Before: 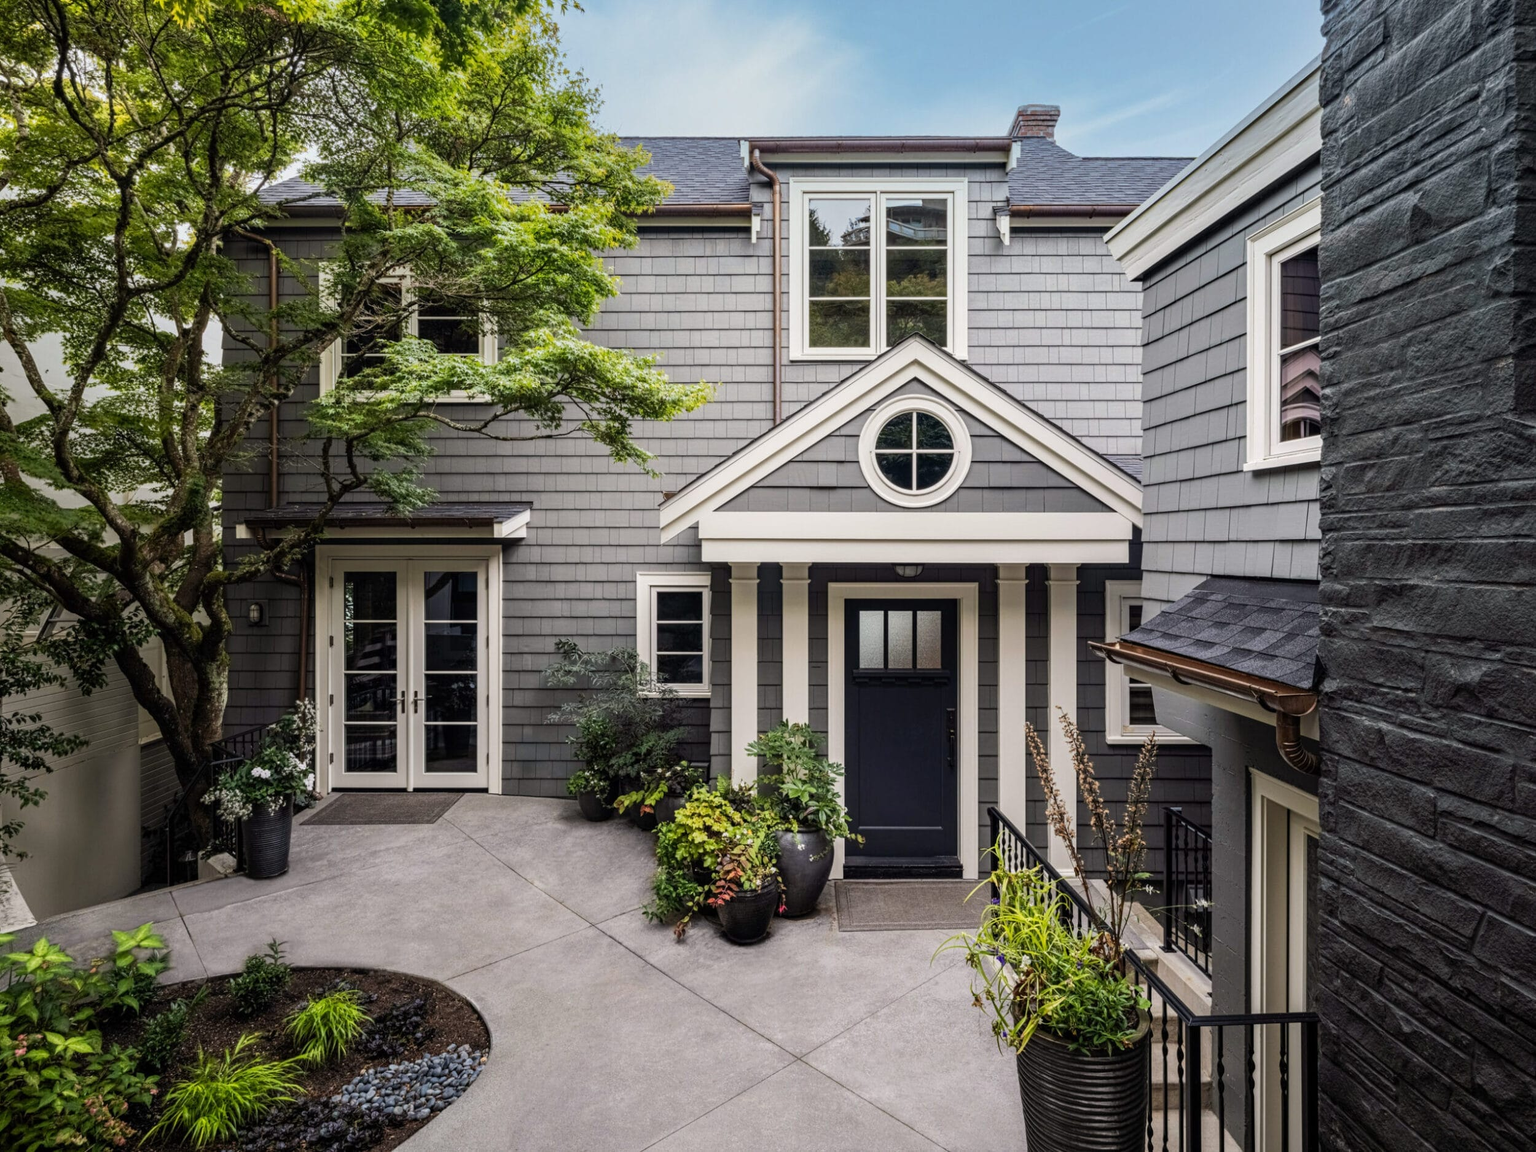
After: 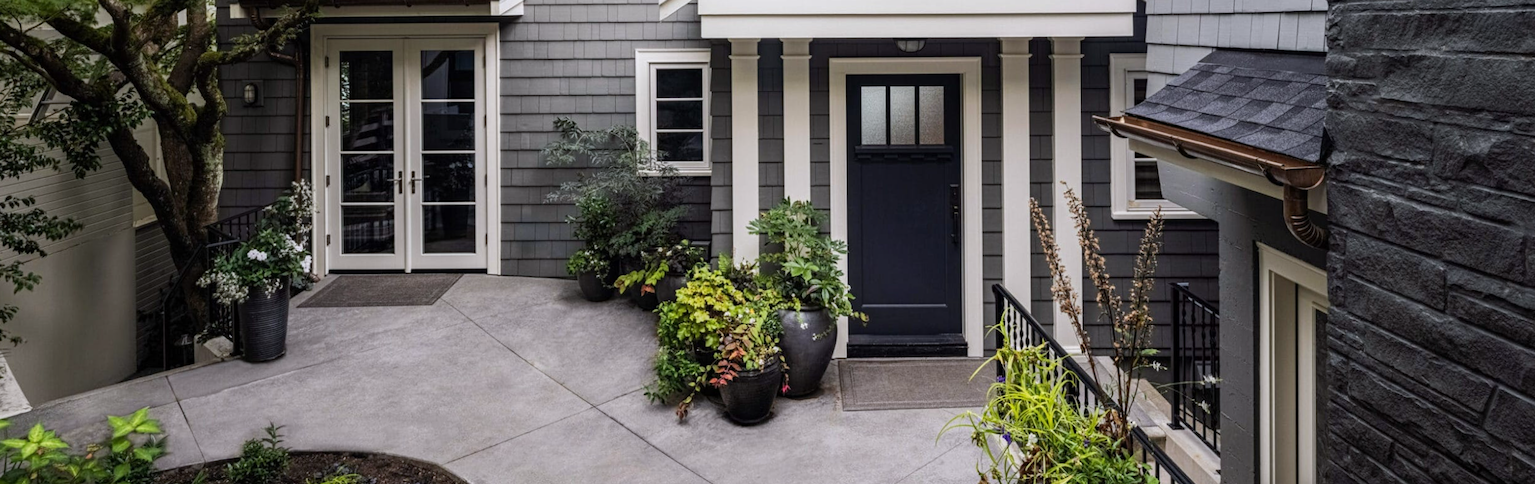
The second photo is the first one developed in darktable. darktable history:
white balance: red 0.983, blue 1.036
contrast equalizer: y [[0.5 ×6], [0.5 ×6], [0.5, 0.5, 0.501, 0.545, 0.707, 0.863], [0 ×6], [0 ×6]]
rotate and perspective: rotation -0.45°, automatic cropping original format, crop left 0.008, crop right 0.992, crop top 0.012, crop bottom 0.988
crop: top 45.551%, bottom 12.262%
